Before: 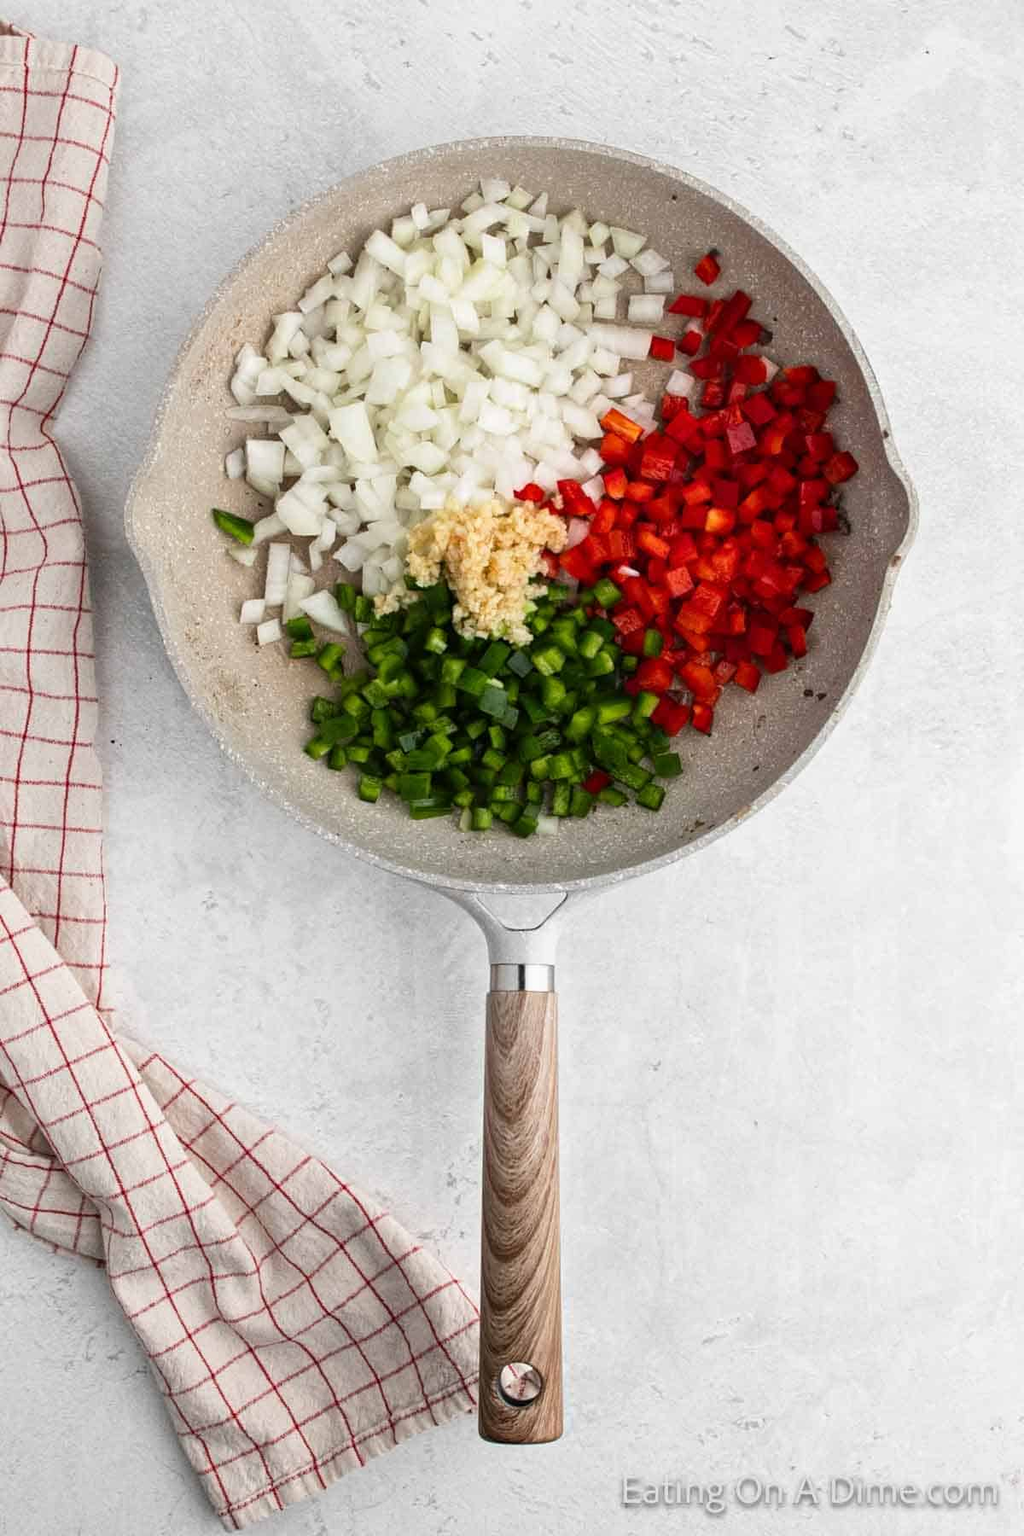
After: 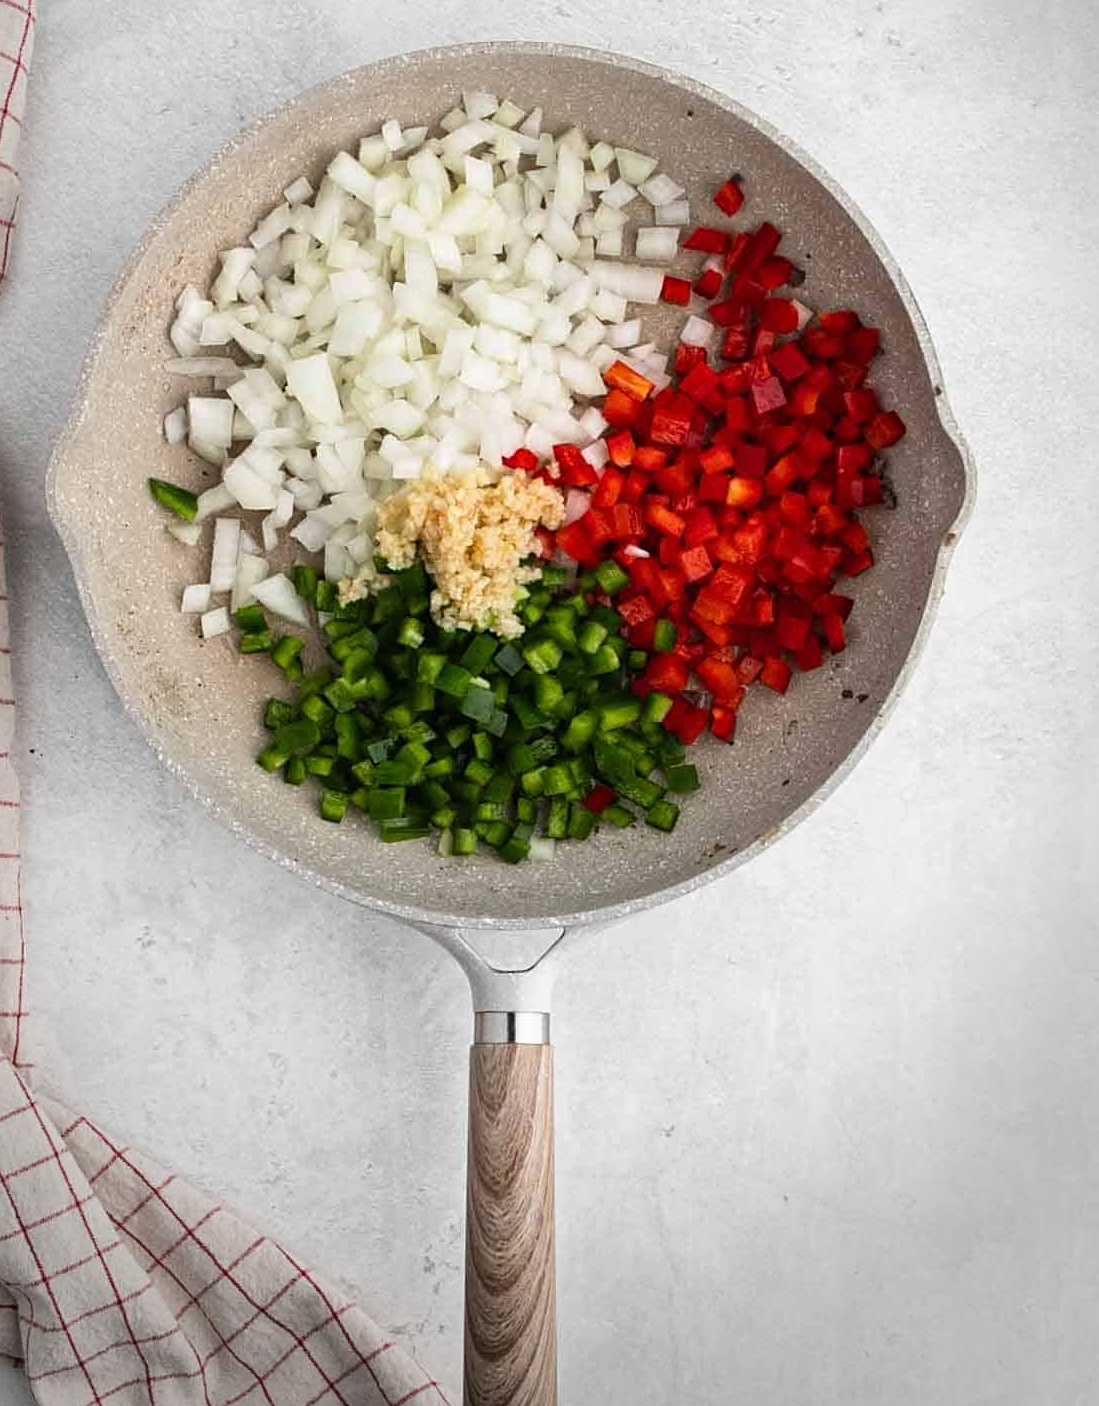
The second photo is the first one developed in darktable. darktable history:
vignetting: fall-off start 81.67%, fall-off radius 61.54%, brightness -0.408, saturation -0.3, center (-0.066, -0.308), automatic ratio true, width/height ratio 1.414, dithering 8-bit output, unbound false
crop: left 8.417%, top 6.598%, bottom 15.241%
sharpen: amount 0.212
